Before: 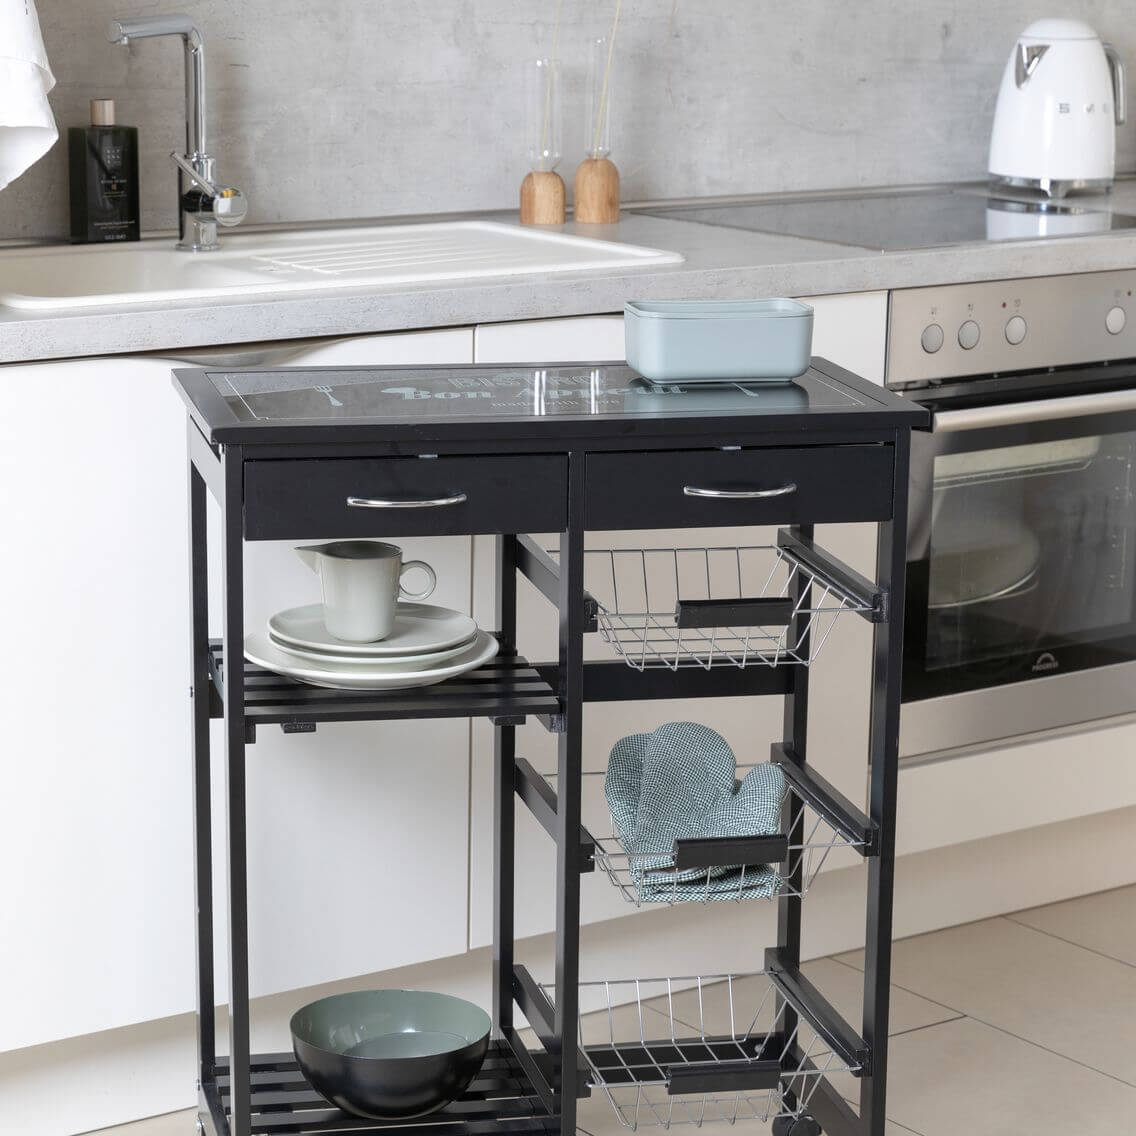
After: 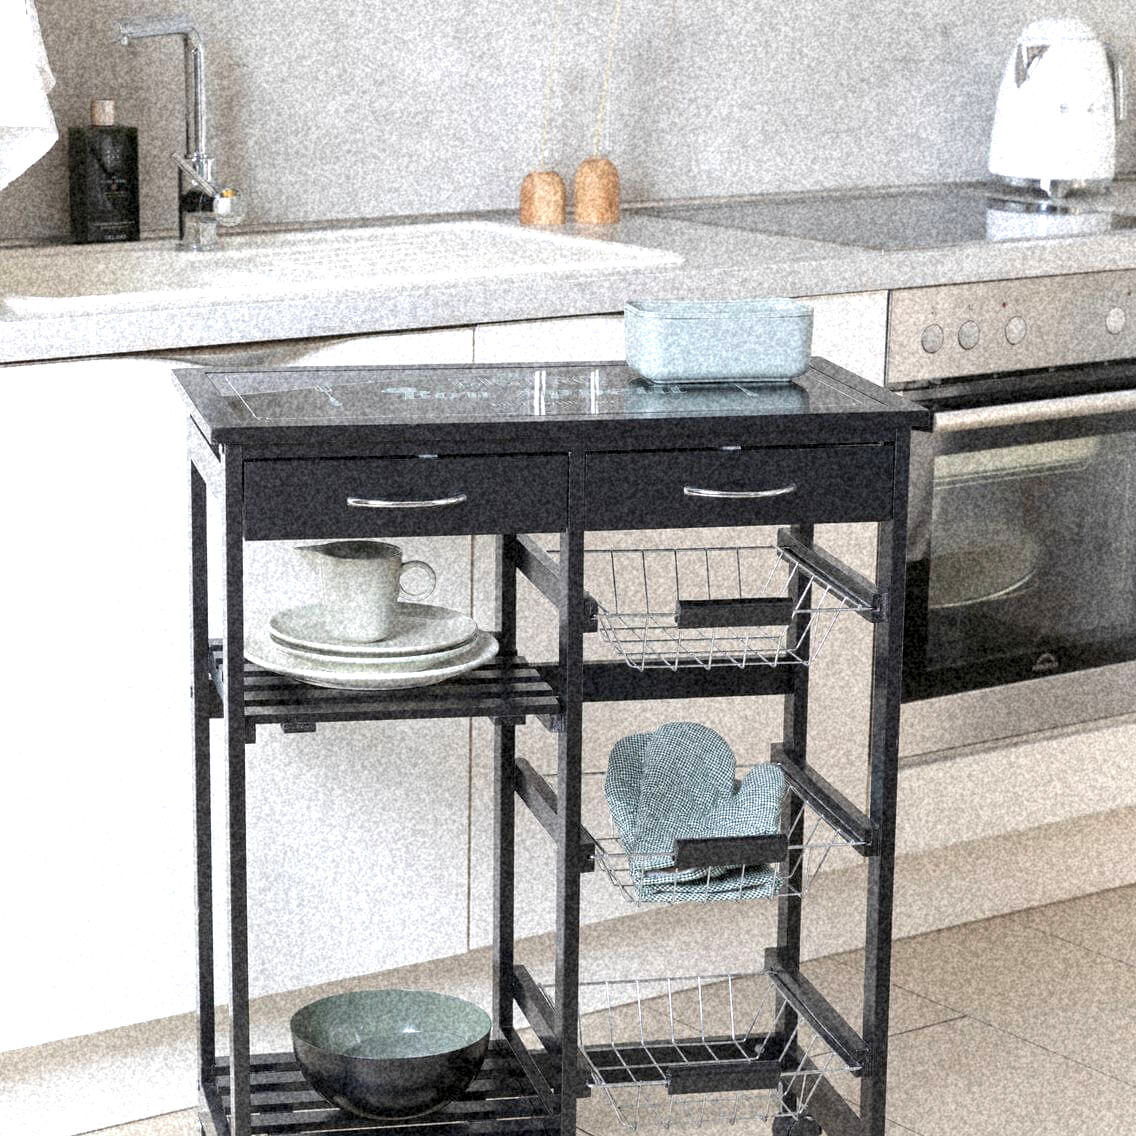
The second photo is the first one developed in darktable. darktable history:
grain: coarseness 46.9 ISO, strength 50.21%, mid-tones bias 0%
exposure: black level correction 0.001, exposure 0.5 EV, compensate exposure bias true, compensate highlight preservation false
